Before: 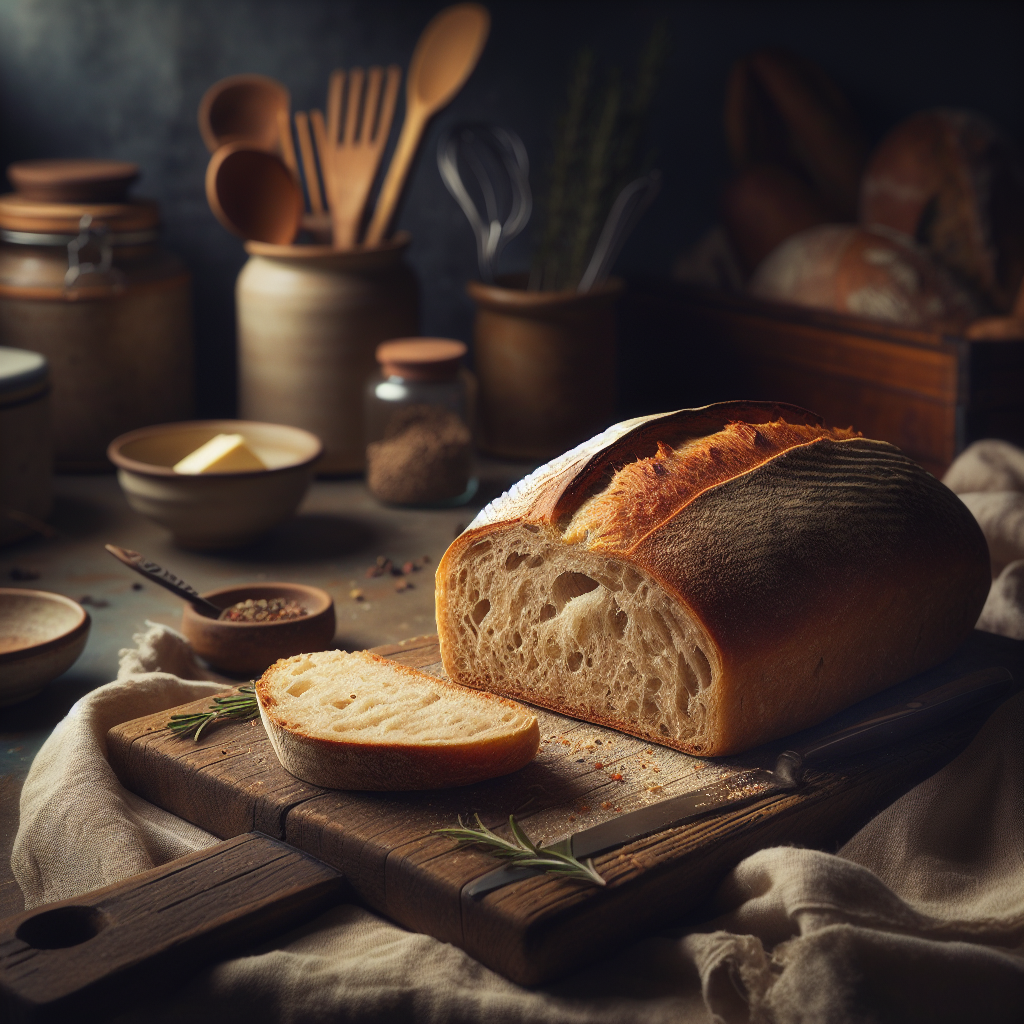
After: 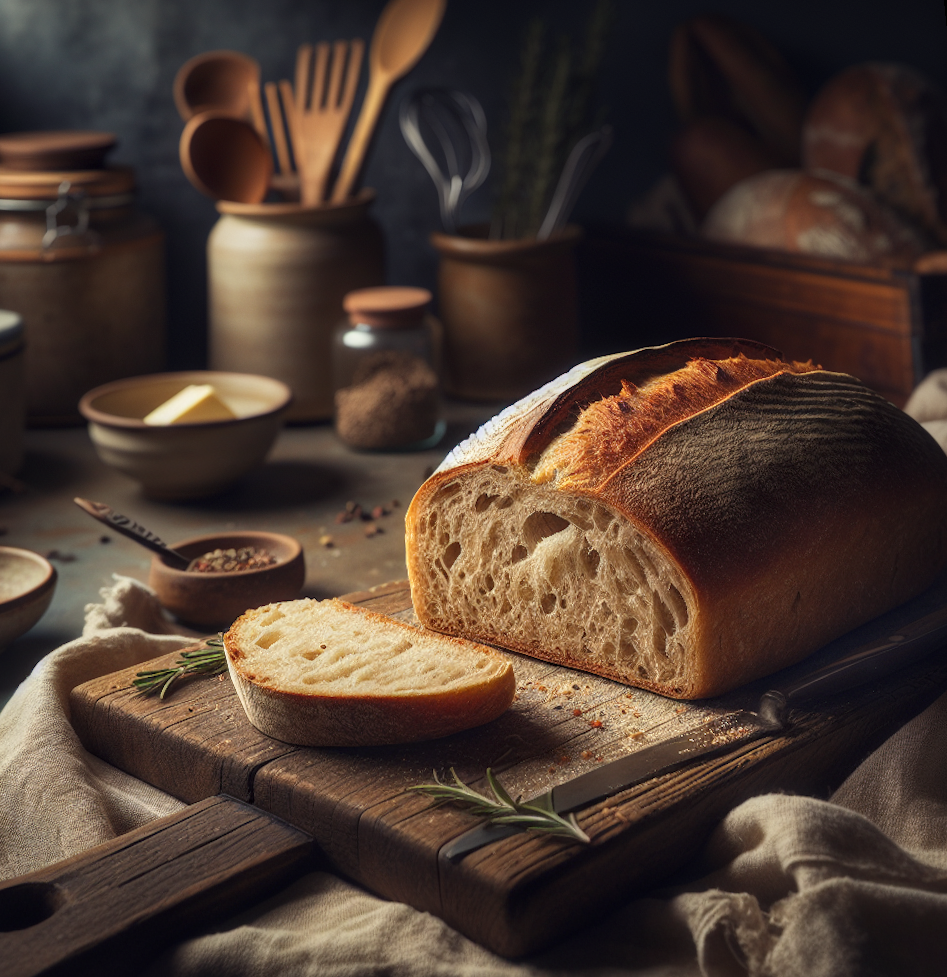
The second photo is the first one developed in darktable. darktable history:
local contrast: on, module defaults
rotate and perspective: rotation -1.68°, lens shift (vertical) -0.146, crop left 0.049, crop right 0.912, crop top 0.032, crop bottom 0.96
